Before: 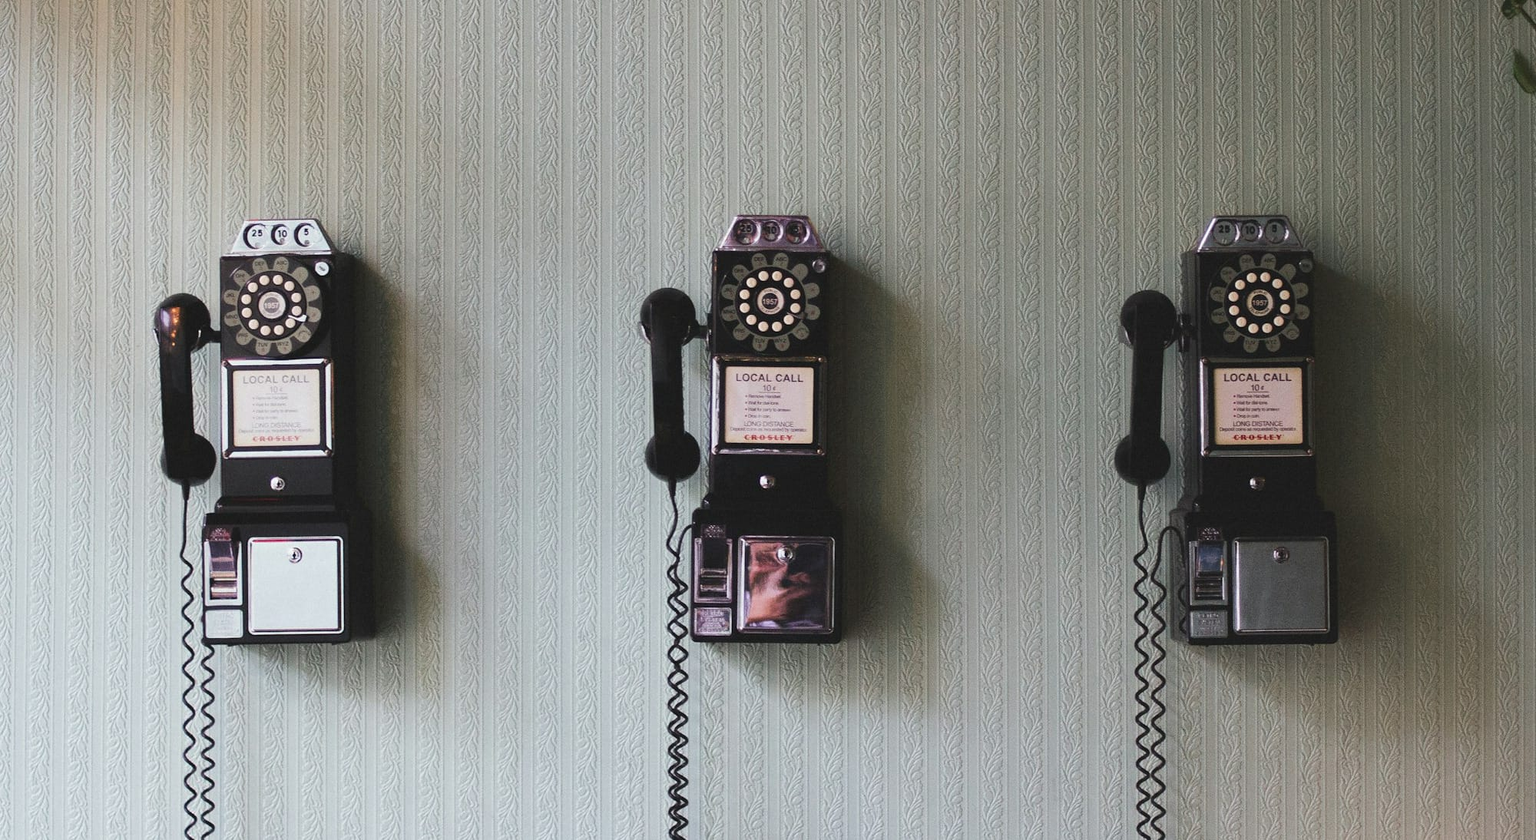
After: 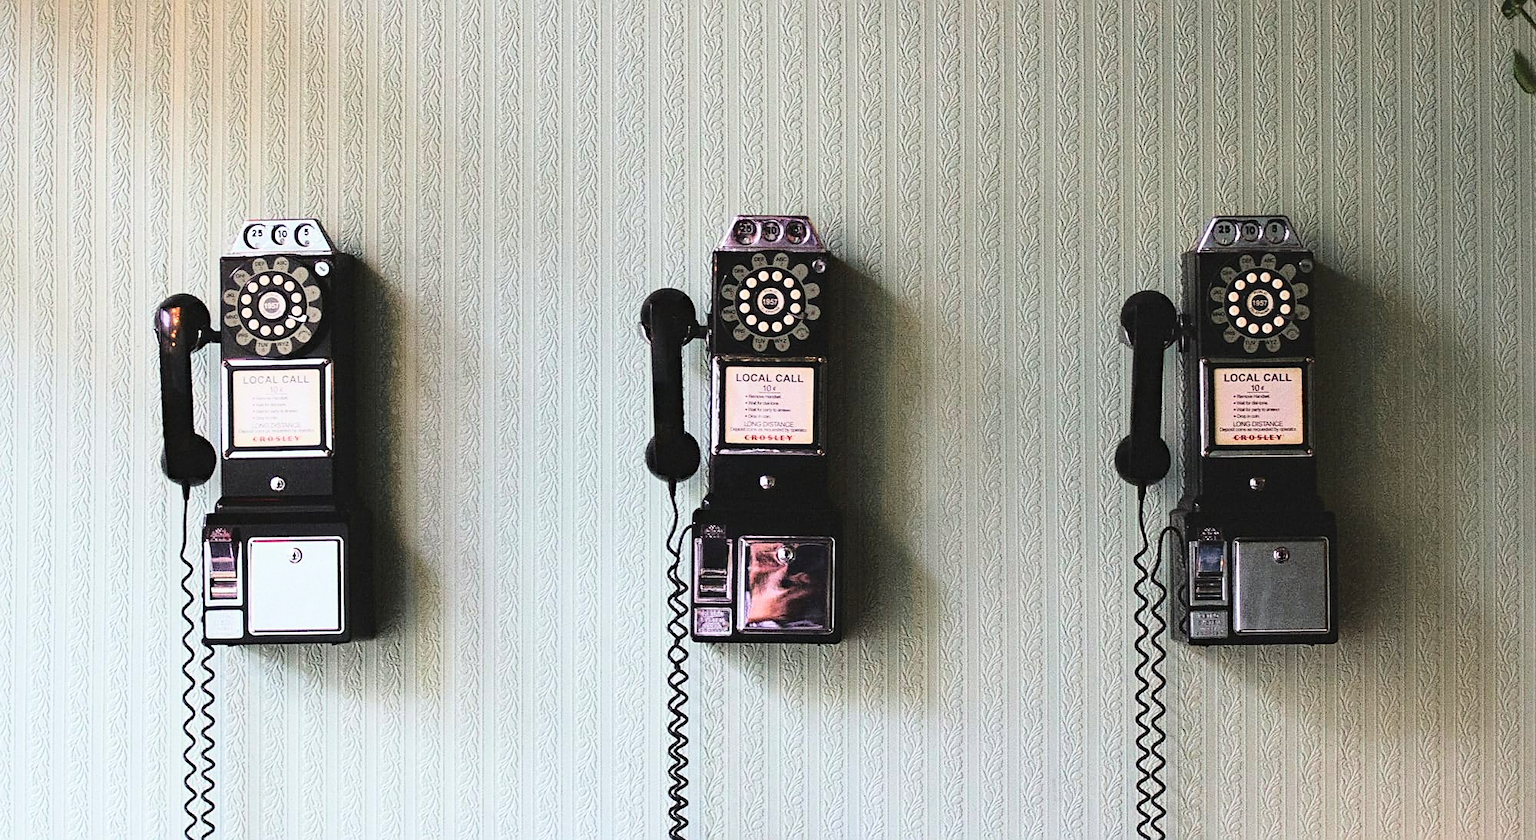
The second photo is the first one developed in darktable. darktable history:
sharpen: on, module defaults
haze removal: compatibility mode true, adaptive false
base curve: curves: ch0 [(0, 0) (0.028, 0.03) (0.121, 0.232) (0.46, 0.748) (0.859, 0.968) (1, 1)]
